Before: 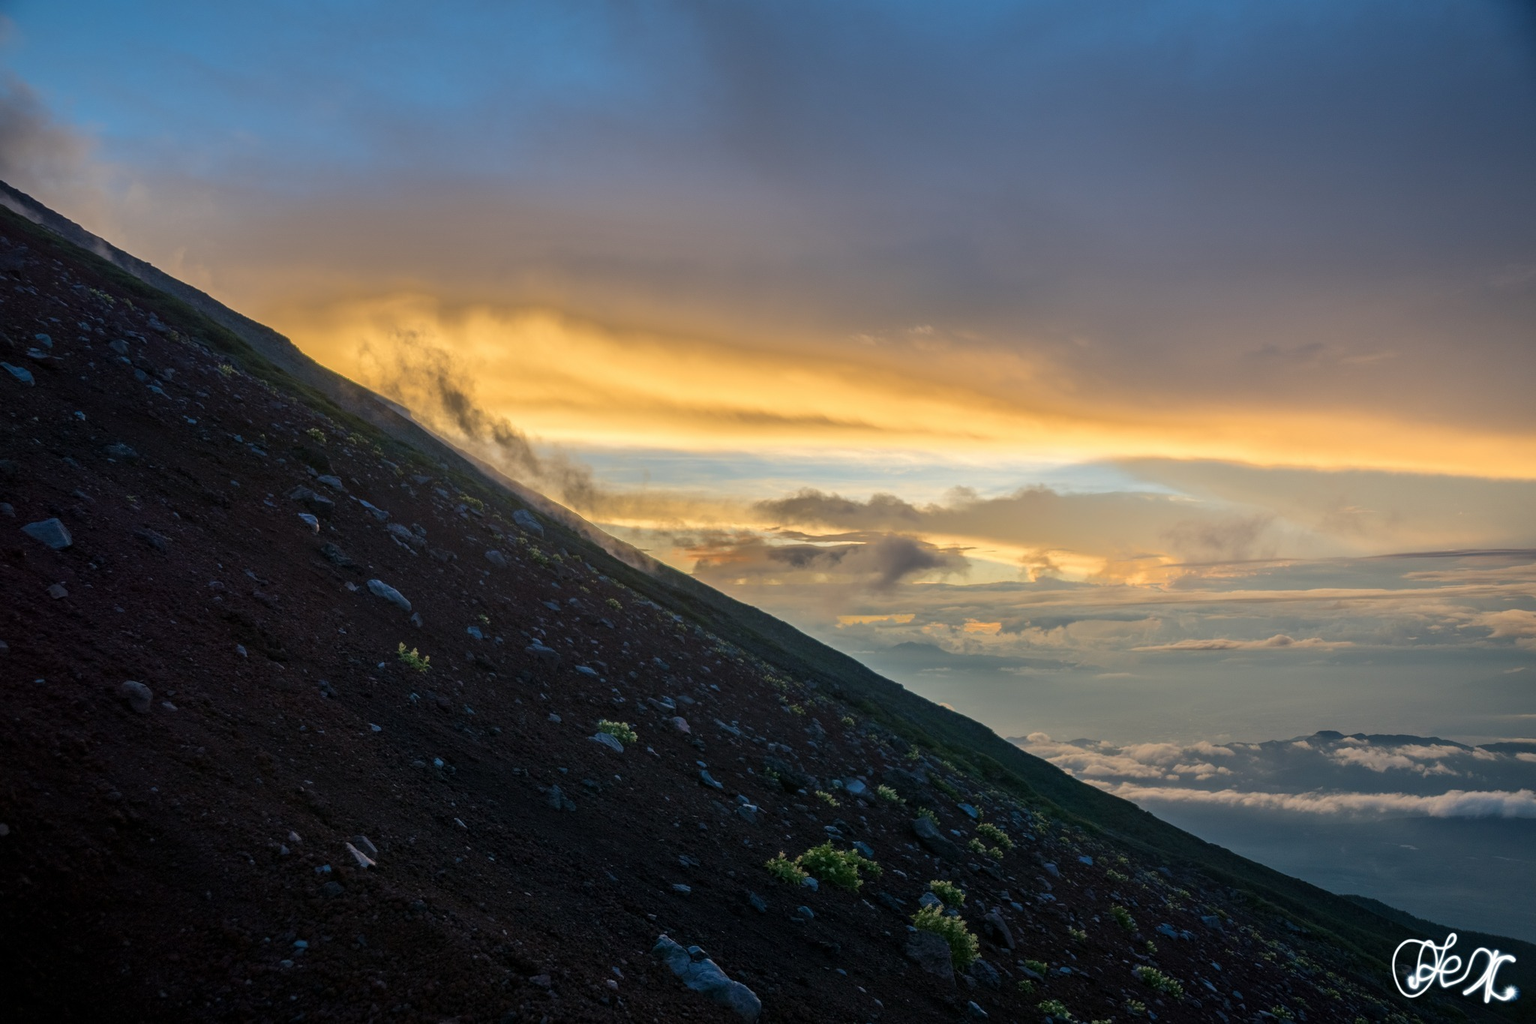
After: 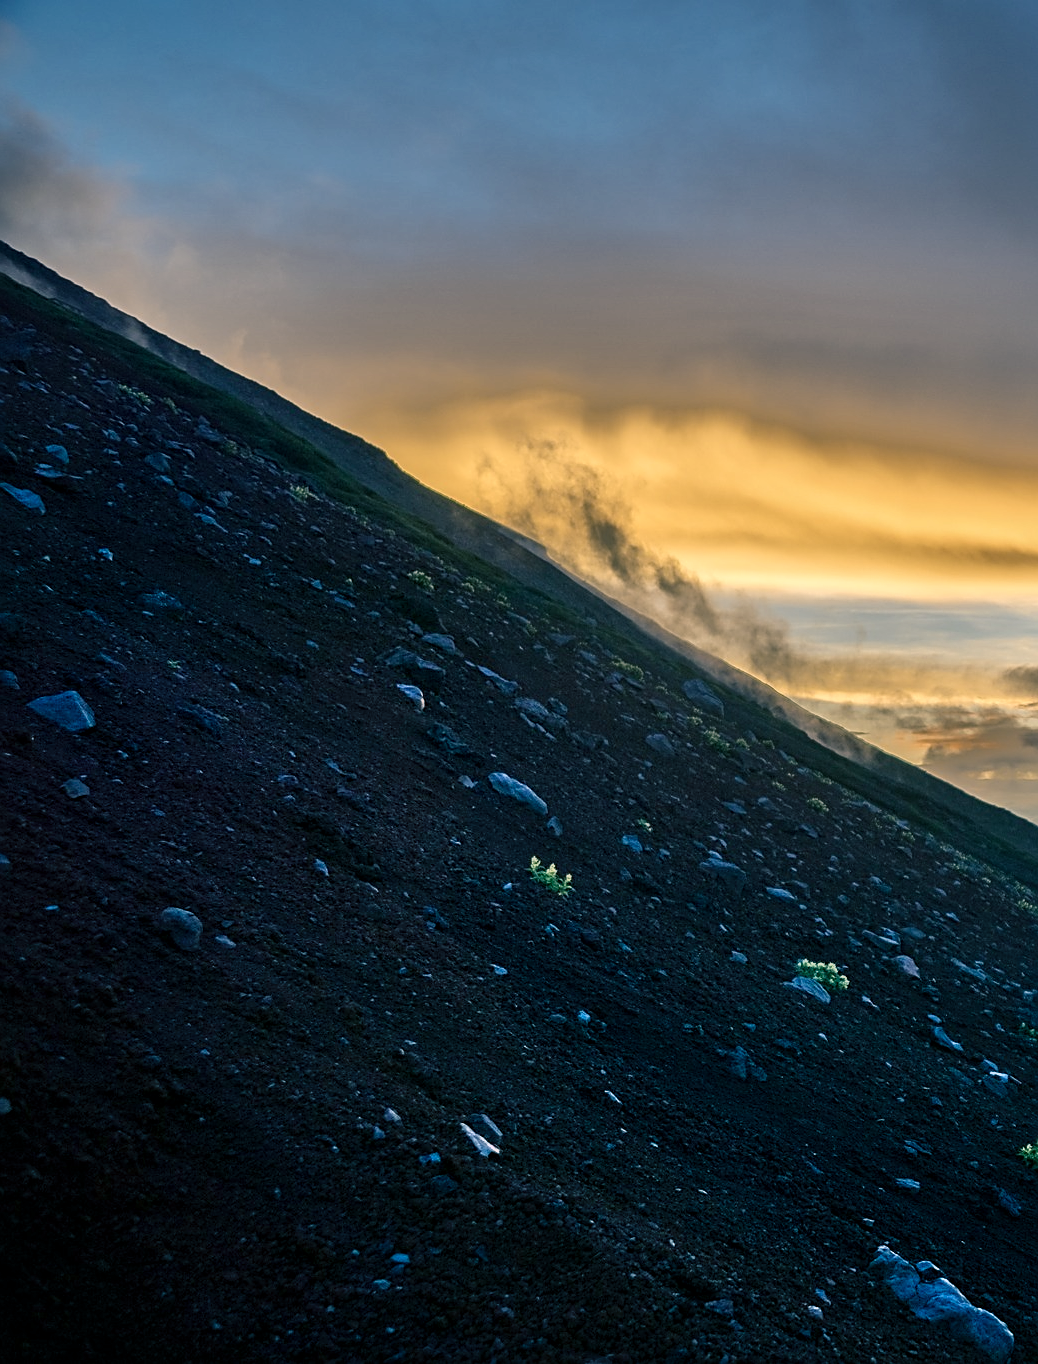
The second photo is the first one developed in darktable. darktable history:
sharpen: on, module defaults
crop and rotate: left 0.061%, top 0%, right 49.227%
color balance rgb: shadows lift › luminance -28.896%, shadows lift › chroma 9.97%, shadows lift › hue 231.28°, highlights gain › chroma 2.067%, highlights gain › hue 63.4°, linear chroma grading › shadows 15.751%, perceptual saturation grading › global saturation 25.193%
contrast brightness saturation: contrast 0.098, saturation -0.355
local contrast: mode bilateral grid, contrast 21, coarseness 50, detail 120%, midtone range 0.2
shadows and highlights: soften with gaussian
